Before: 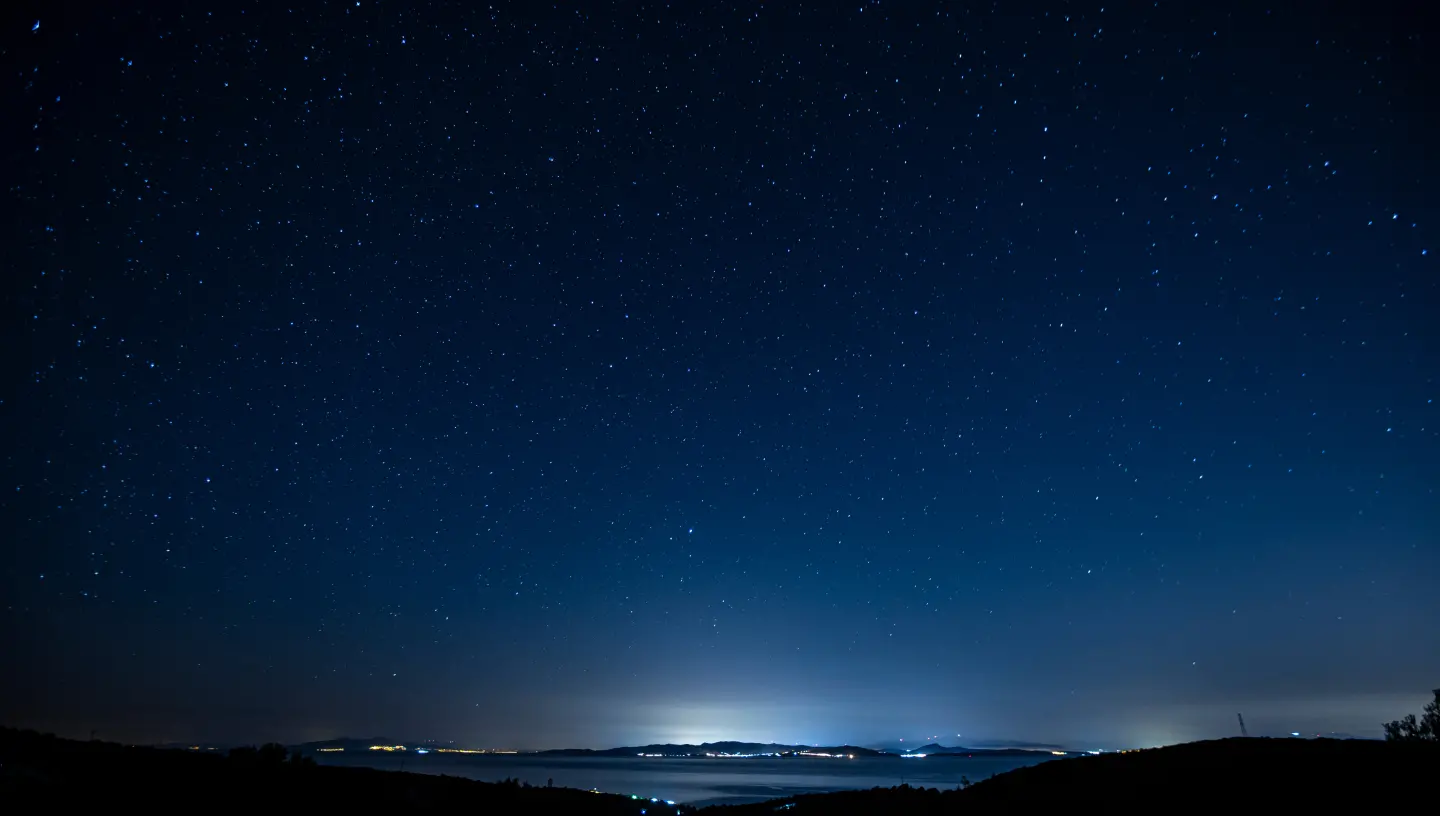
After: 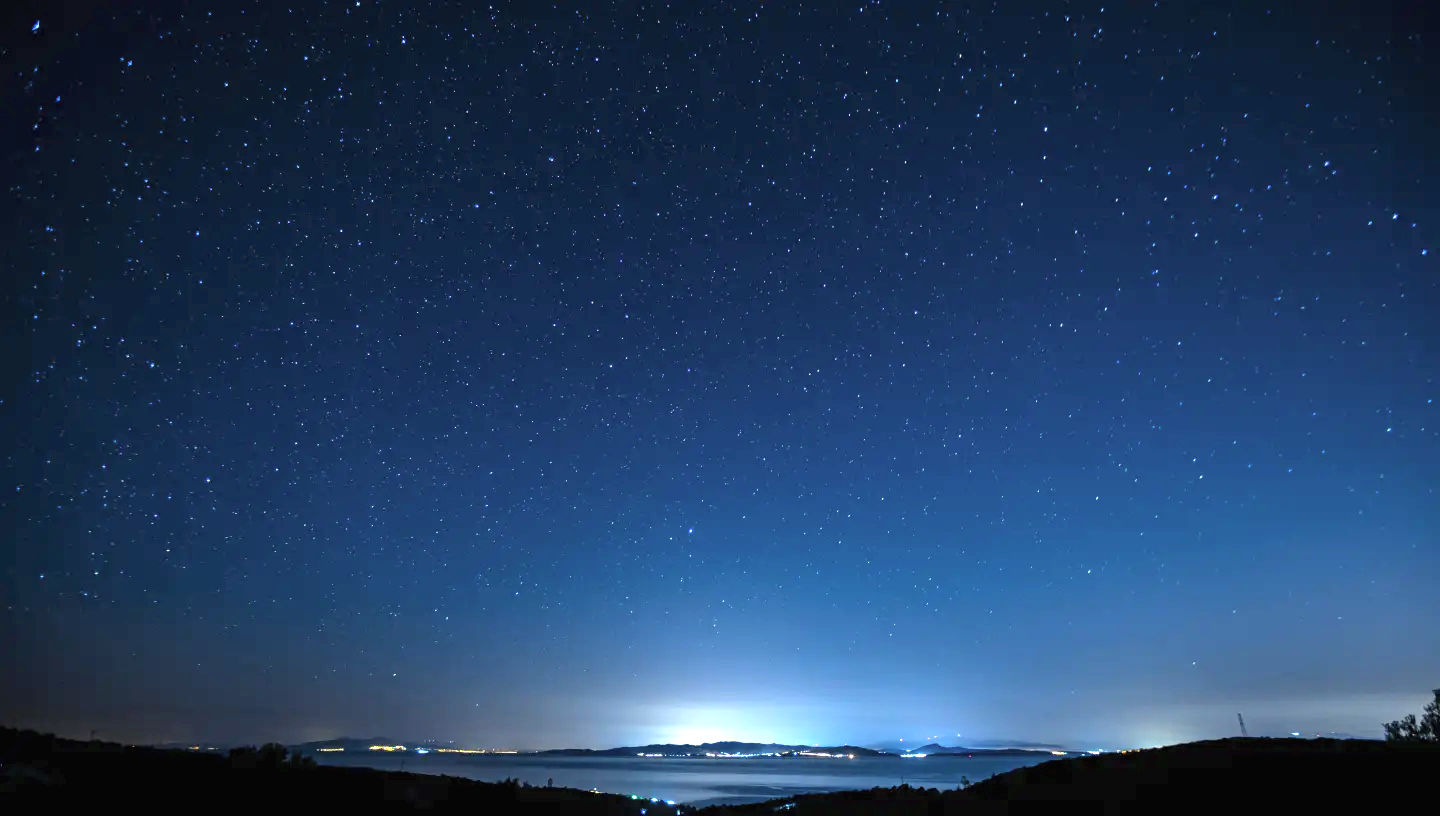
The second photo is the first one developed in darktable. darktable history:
exposure: black level correction 0, exposure 1.2 EV, compensate highlight preservation false
contrast brightness saturation: brightness 0.115
